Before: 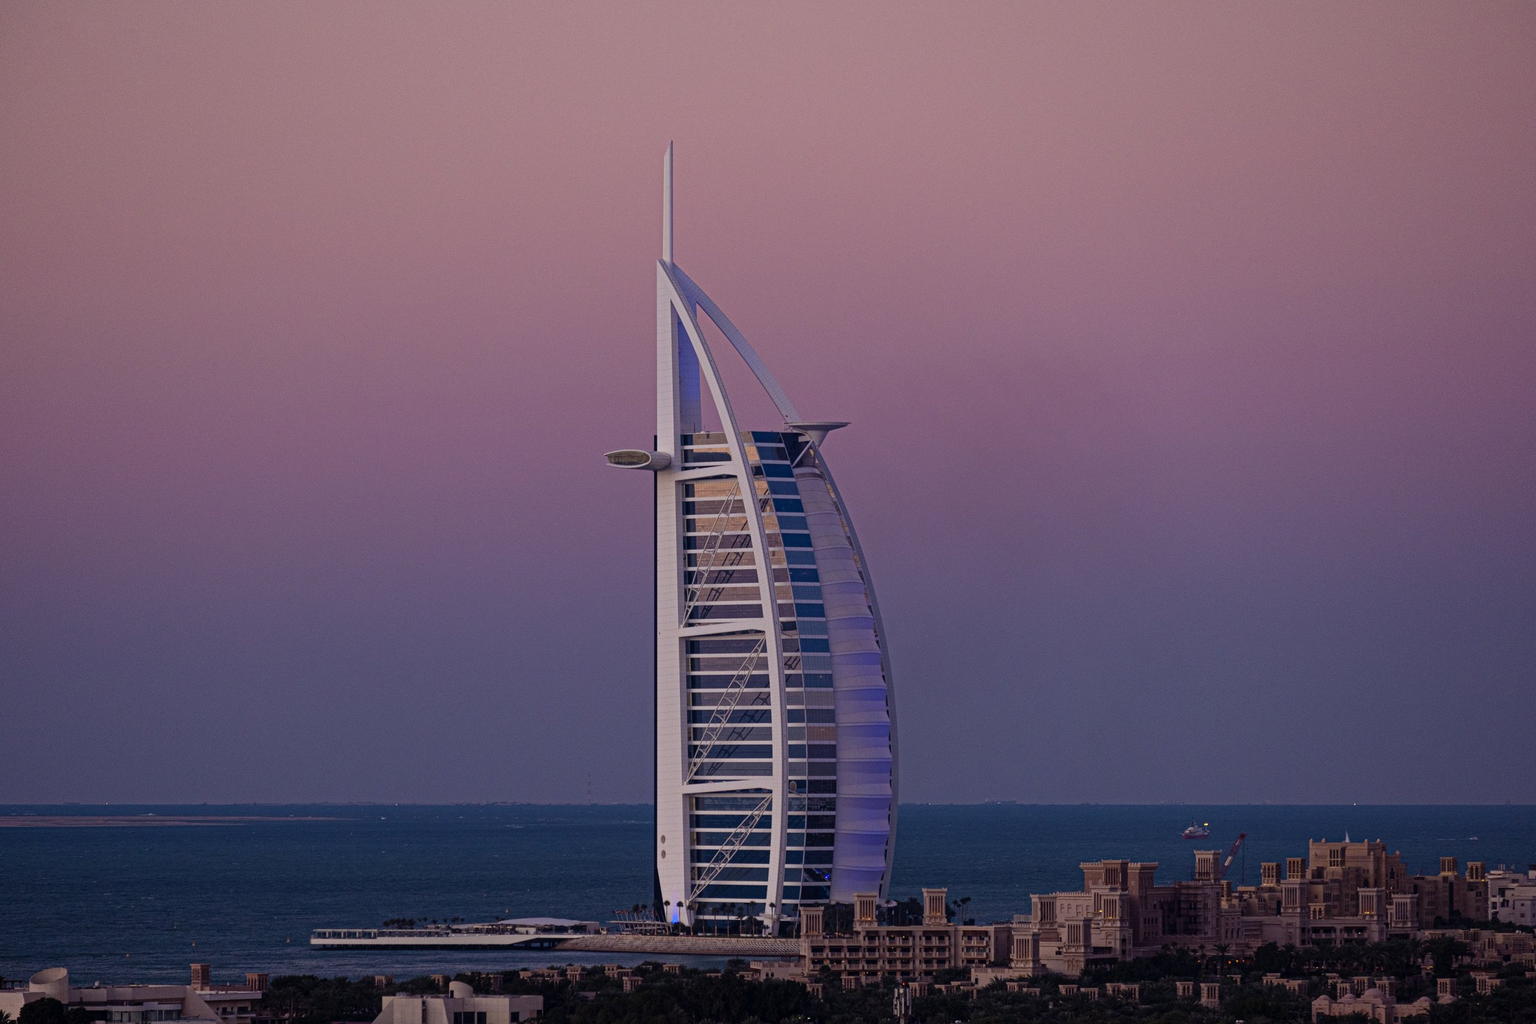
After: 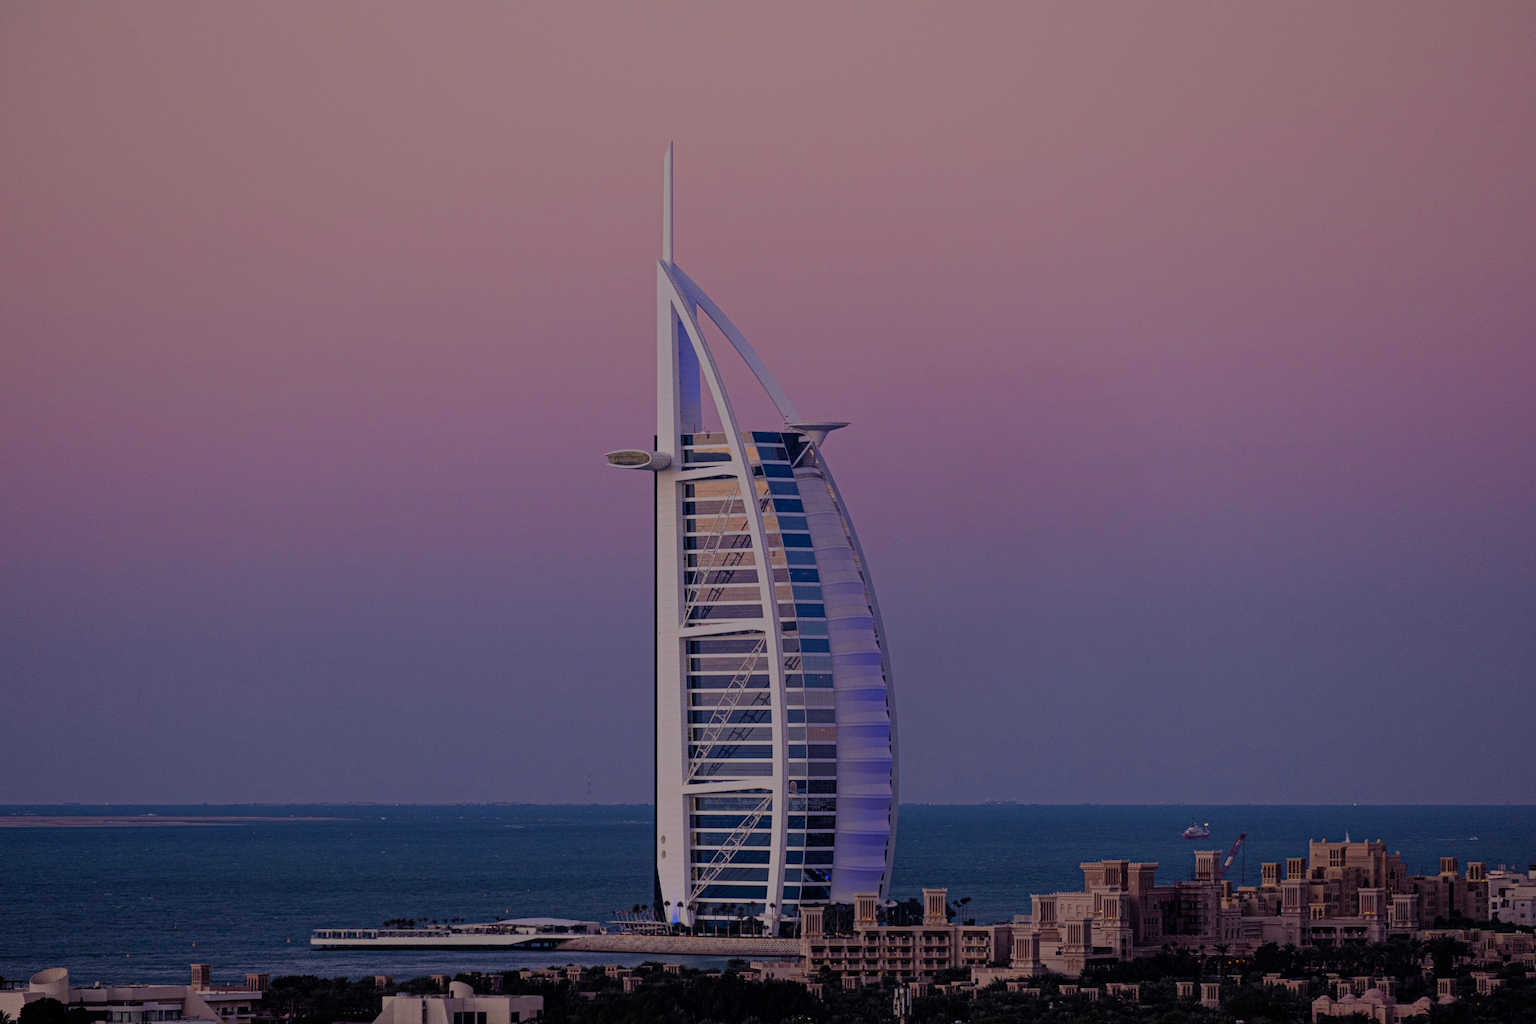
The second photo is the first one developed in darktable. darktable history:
color balance rgb: perceptual saturation grading › global saturation 19.792%
filmic rgb: black relative exposure -7.98 EV, white relative exposure 8.06 EV, hardness 2.42, latitude 9.68%, contrast 0.726, highlights saturation mix 8.58%, shadows ↔ highlights balance 1.91%
